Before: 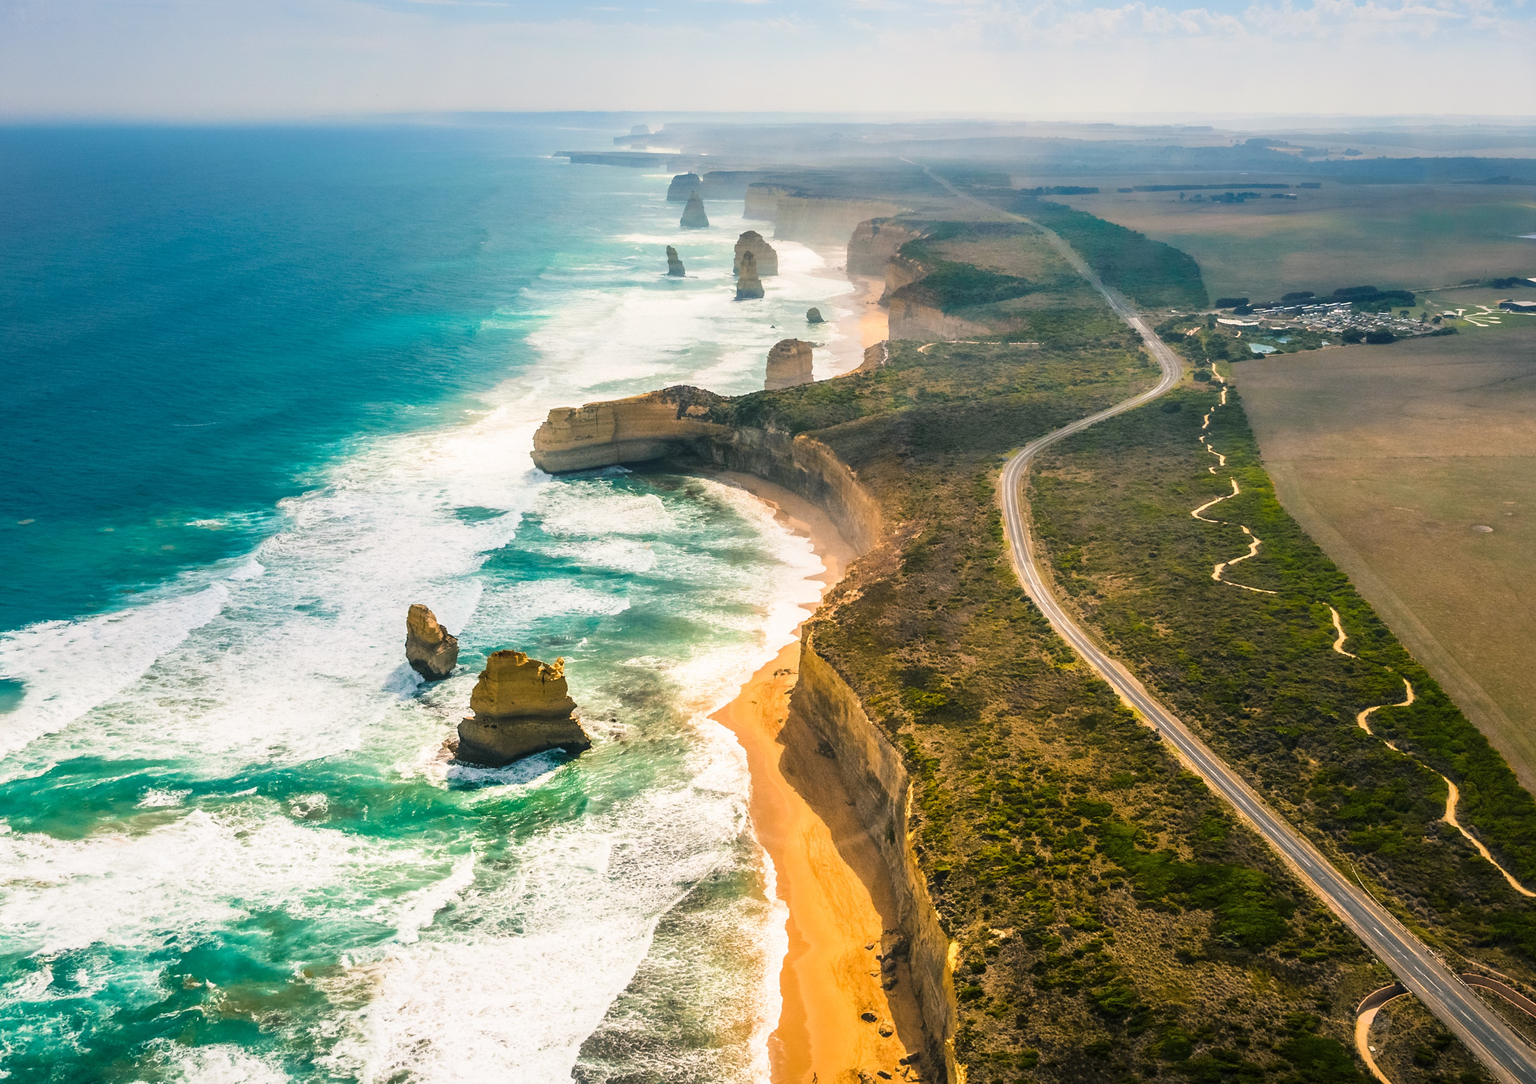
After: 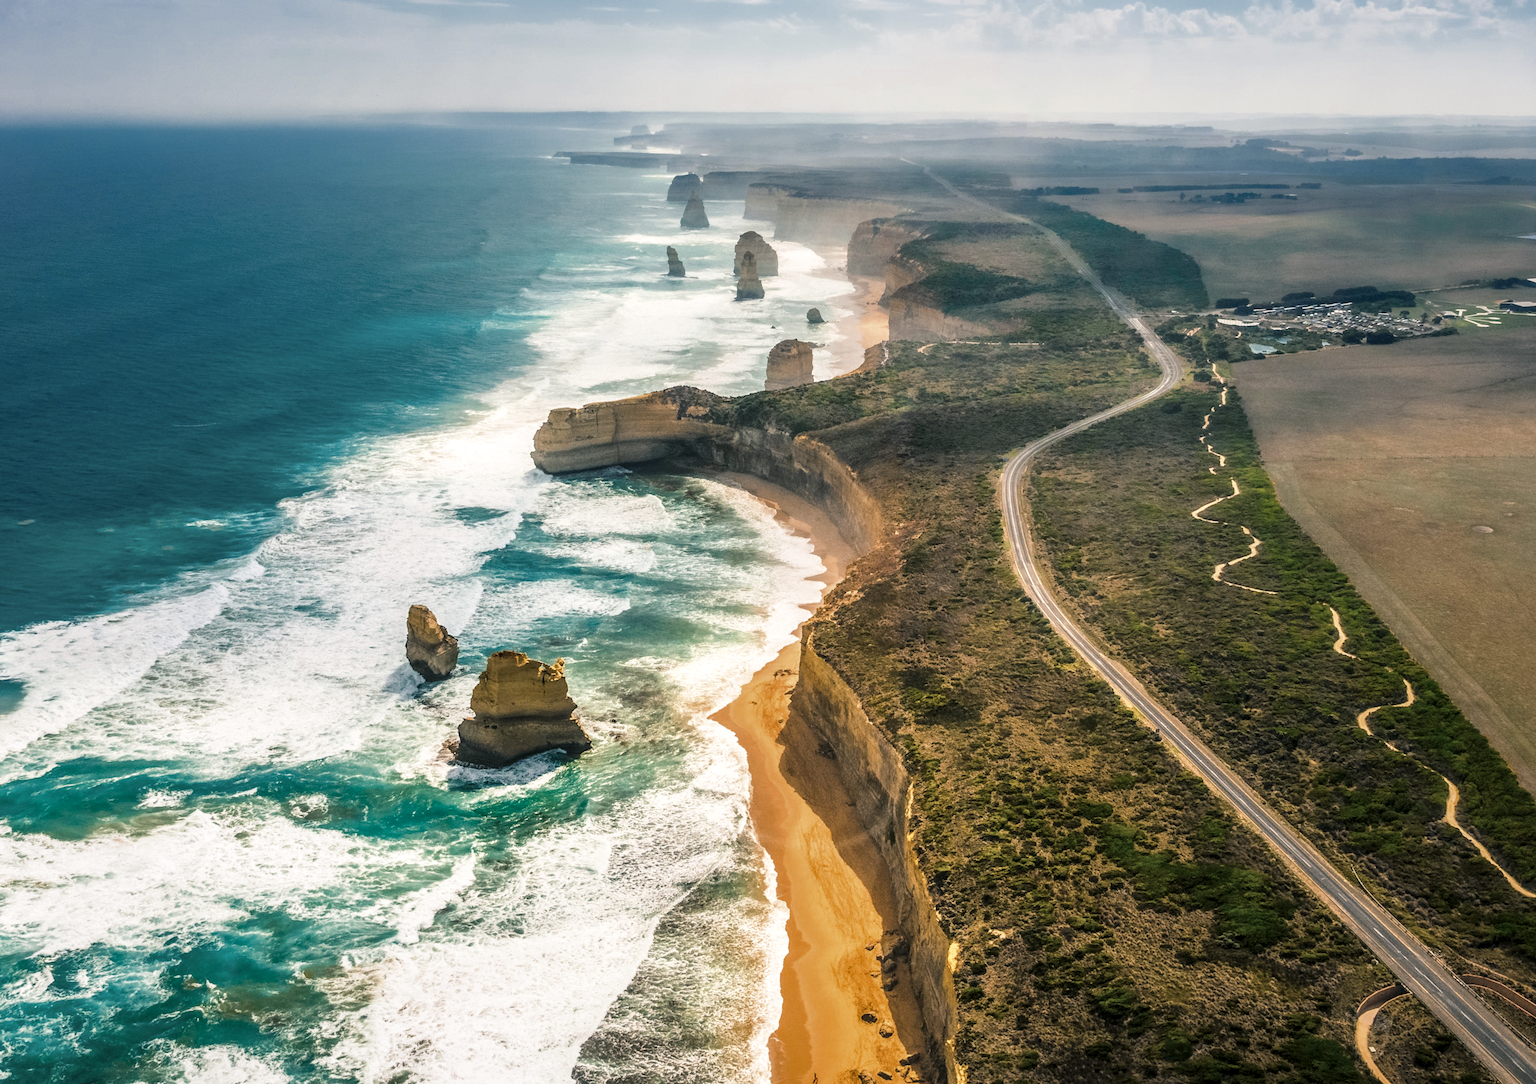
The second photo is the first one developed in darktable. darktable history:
local contrast: on, module defaults
contrast brightness saturation: contrast -0.01, brightness -0.013, saturation 0.036
color zones: curves: ch0 [(0, 0.5) (0.125, 0.4) (0.25, 0.5) (0.375, 0.4) (0.5, 0.4) (0.625, 0.35) (0.75, 0.35) (0.875, 0.5)]; ch1 [(0, 0.35) (0.125, 0.45) (0.25, 0.35) (0.375, 0.35) (0.5, 0.35) (0.625, 0.35) (0.75, 0.45) (0.875, 0.35)]; ch2 [(0, 0.6) (0.125, 0.5) (0.25, 0.5) (0.375, 0.6) (0.5, 0.6) (0.625, 0.5) (0.75, 0.5) (0.875, 0.5)]
